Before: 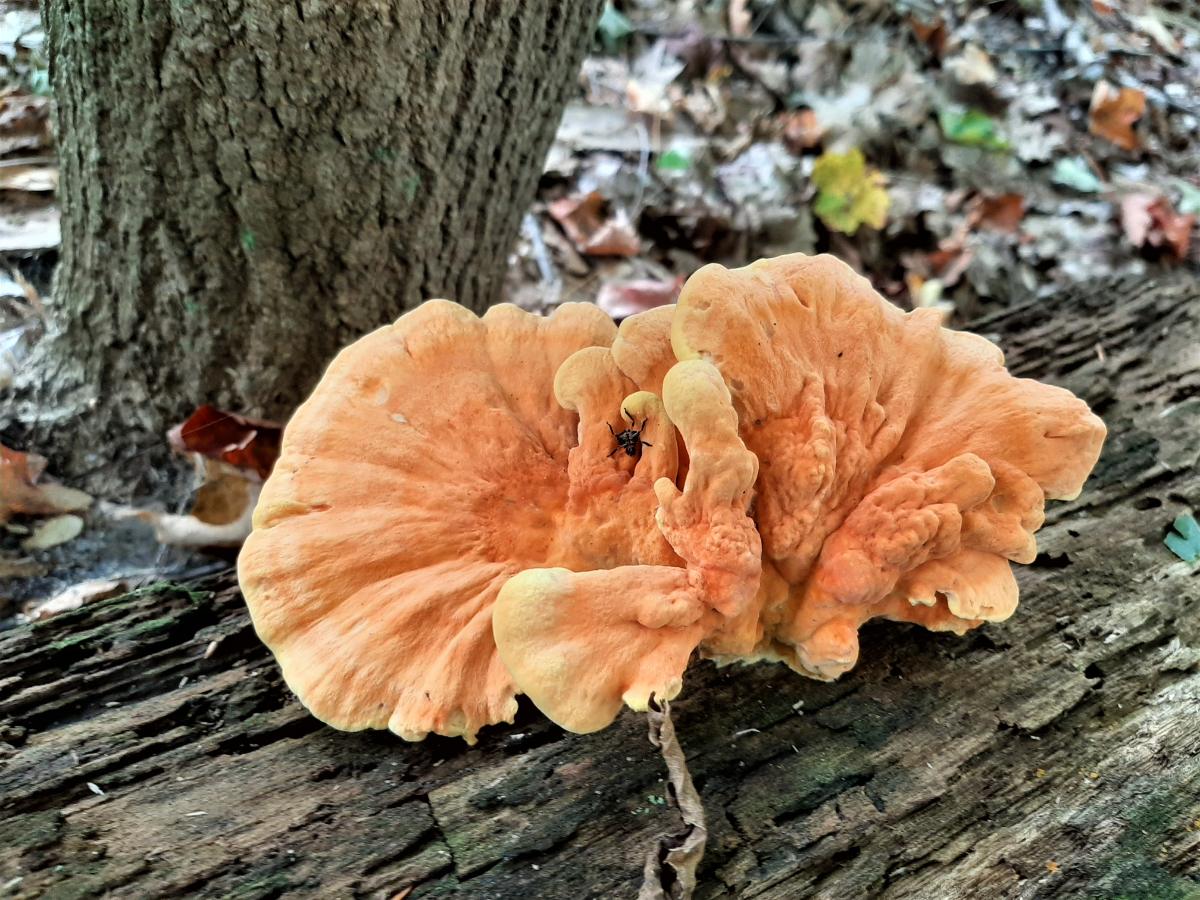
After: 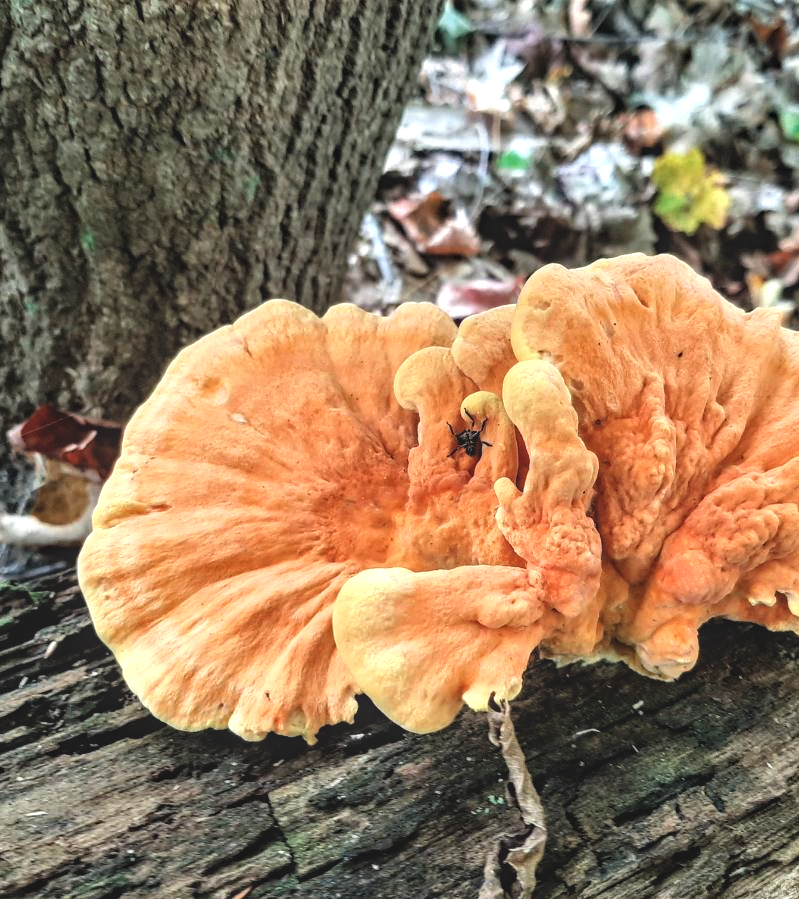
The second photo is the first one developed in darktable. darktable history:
haze removal: compatibility mode true, adaptive false
exposure: black level correction -0.016, compensate highlight preservation false
crop and rotate: left 13.352%, right 20.036%
local contrast: on, module defaults
tone equalizer: -8 EV -0.425 EV, -7 EV -0.369 EV, -6 EV -0.354 EV, -5 EV -0.244 EV, -3 EV 0.235 EV, -2 EV 0.353 EV, -1 EV 0.413 EV, +0 EV 0.389 EV, mask exposure compensation -0.506 EV
